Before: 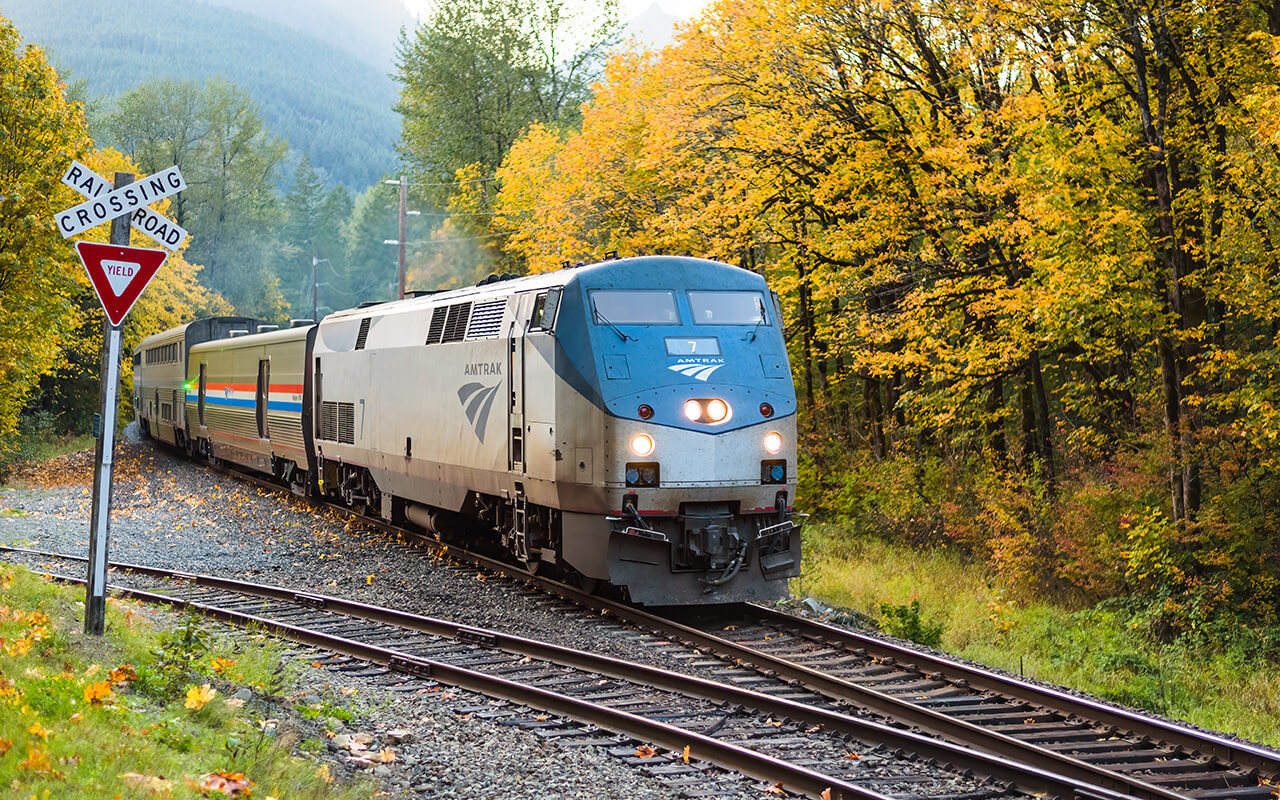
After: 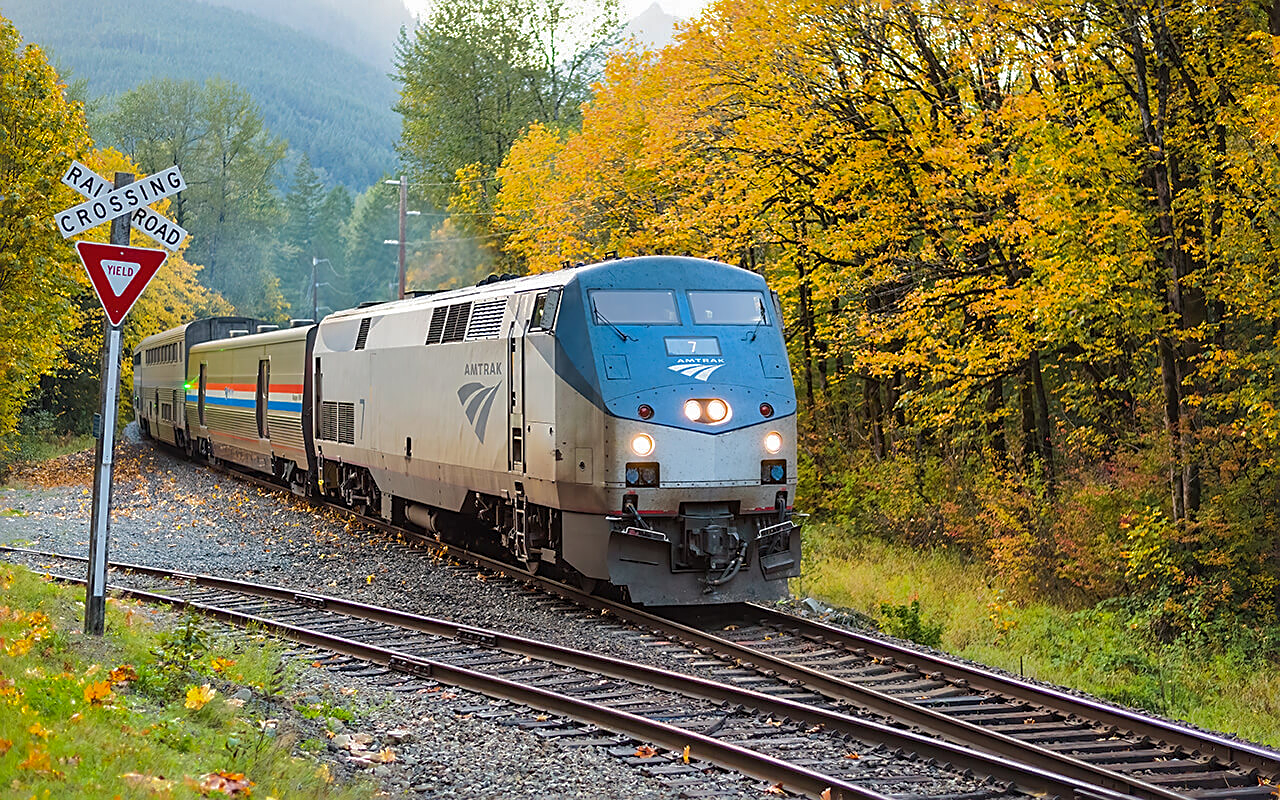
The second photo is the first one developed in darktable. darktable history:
sharpen: on, module defaults
shadows and highlights: shadows 40, highlights -60
